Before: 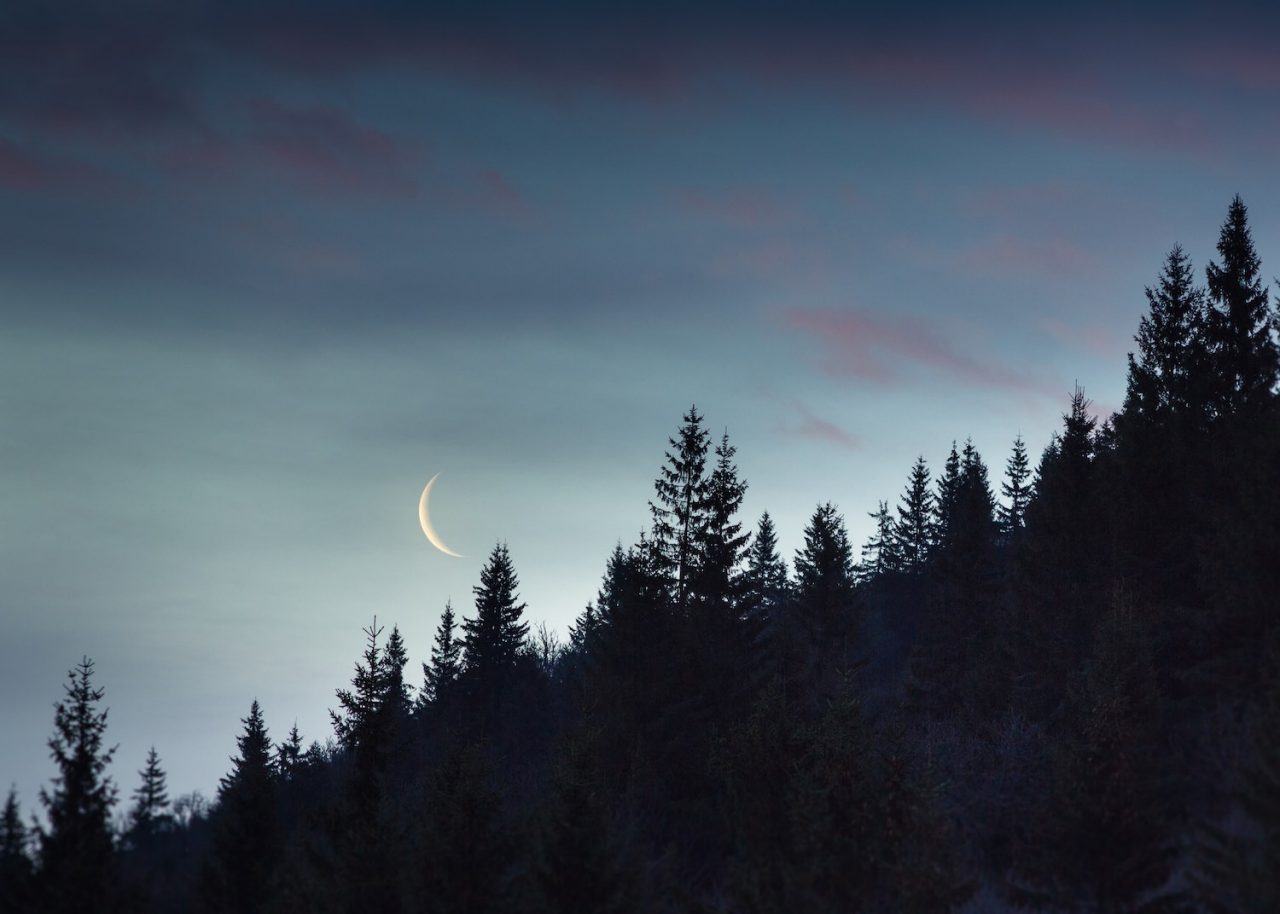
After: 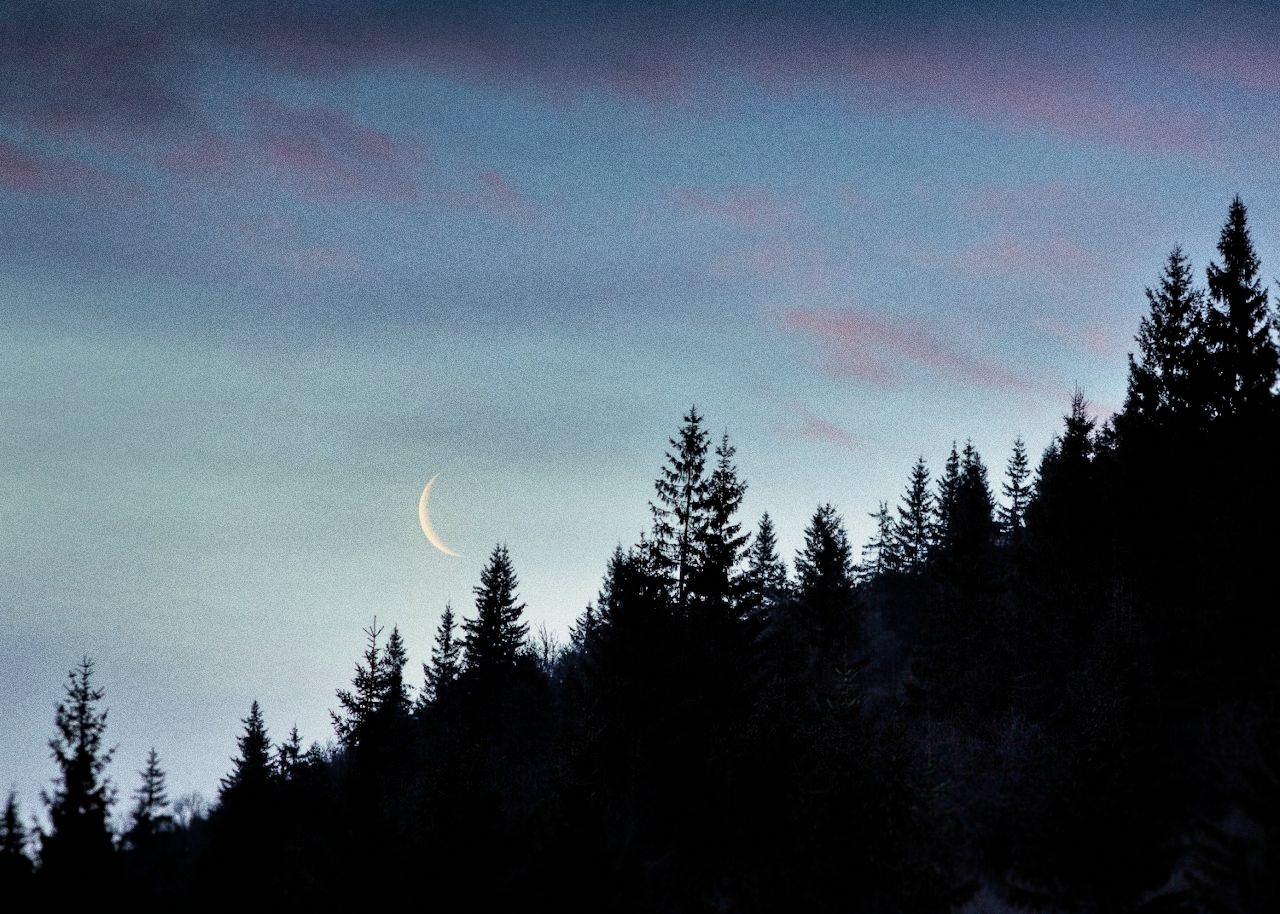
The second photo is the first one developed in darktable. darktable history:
grain: coarseness 0.09 ISO, strength 40%
filmic rgb: black relative exposure -16 EV, white relative exposure 6.29 EV, hardness 5.1, contrast 1.35
tone equalizer: -7 EV 0.15 EV, -6 EV 0.6 EV, -5 EV 1.15 EV, -4 EV 1.33 EV, -3 EV 1.15 EV, -2 EV 0.6 EV, -1 EV 0.15 EV, mask exposure compensation -0.5 EV
